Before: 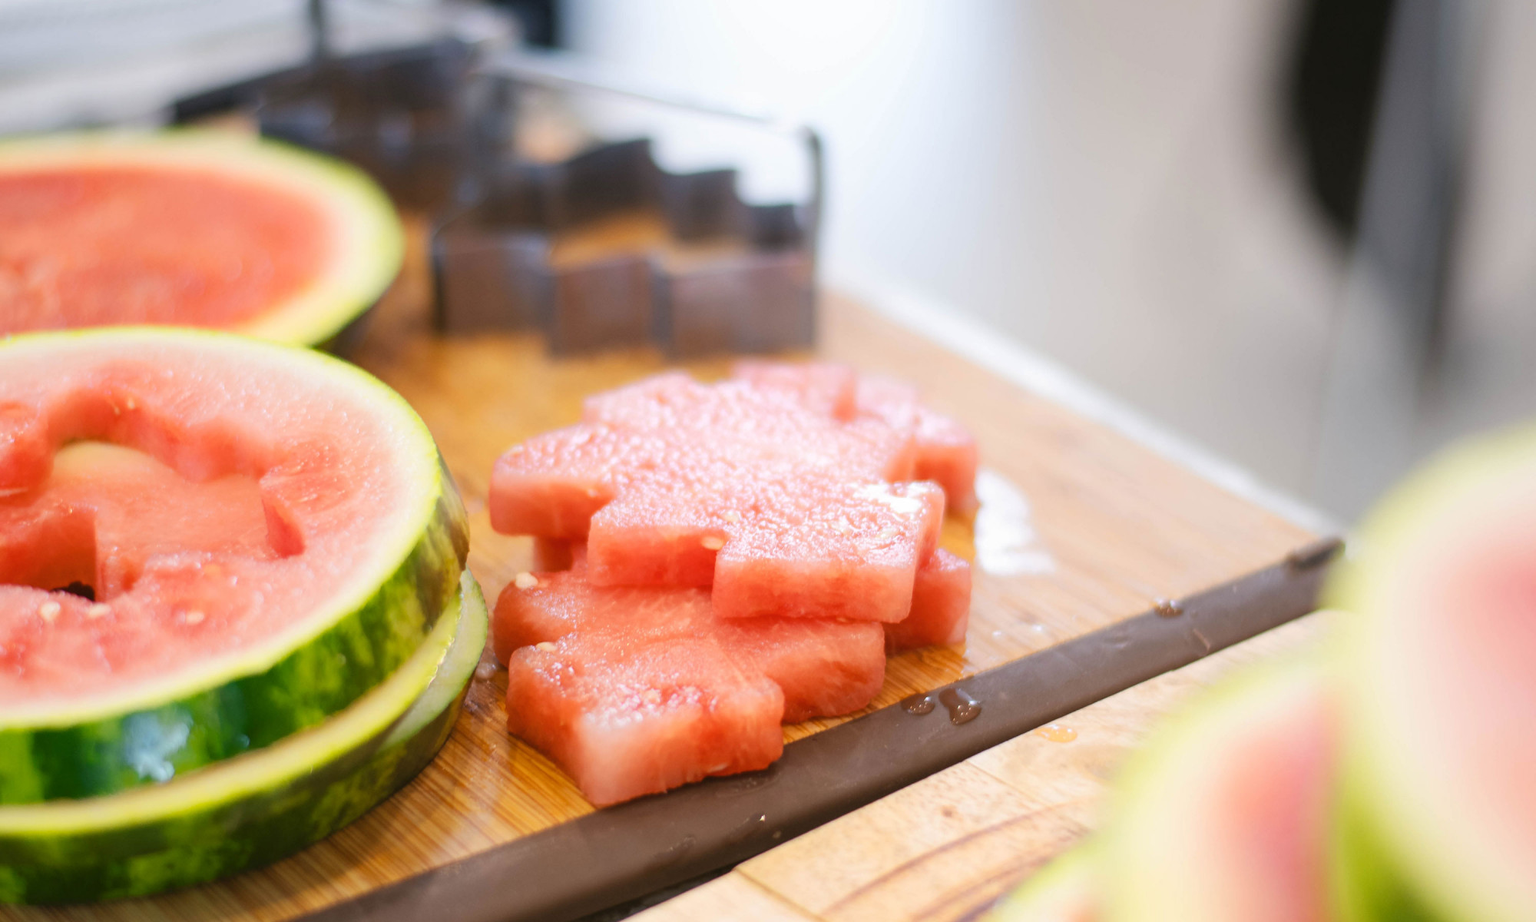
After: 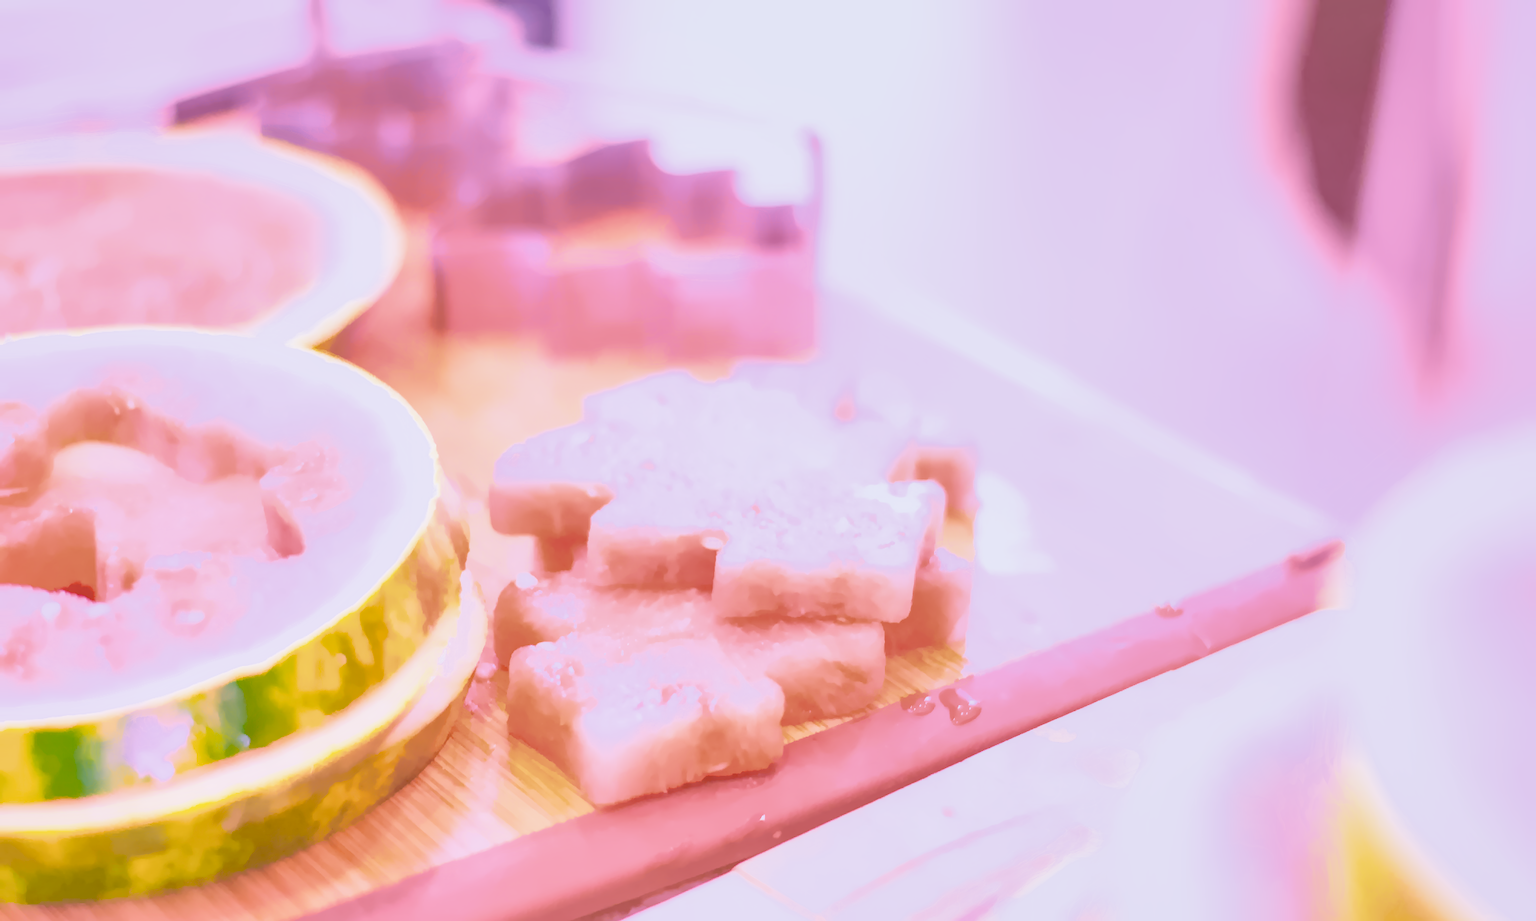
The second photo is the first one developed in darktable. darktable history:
local contrast: on, module defaults
color calibration: illuminant as shot in camera, x 0.358, y 0.373, temperature 4628.91 K
color balance rgb: perceptual saturation grading › global saturation 20%, perceptual saturation grading › highlights -25%, perceptual saturation grading › shadows 25%
denoise (profiled): preserve shadows 1.52, scattering 0.002, a [-1, 0, 0], compensate highlight preservation false
exposure: black level correction 0, exposure 1.1 EV, compensate exposure bias true, compensate highlight preservation false
haze removal: compatibility mode true, adaptive false
highlight reconstruction: on, module defaults
hot pixels: on, module defaults
lens correction: scale 1, crop 1, focal 16, aperture 5.6, distance 1000, camera "Canon EOS RP", lens "Canon RF 16mm F2.8 STM"
shadows and highlights: on, module defaults
white balance: red 2.229, blue 1.46
velvia: on, module defaults
filmic rgb: black relative exposure -7.65 EV, white relative exposure 4.56 EV, hardness 3.61, contrast 1.05
